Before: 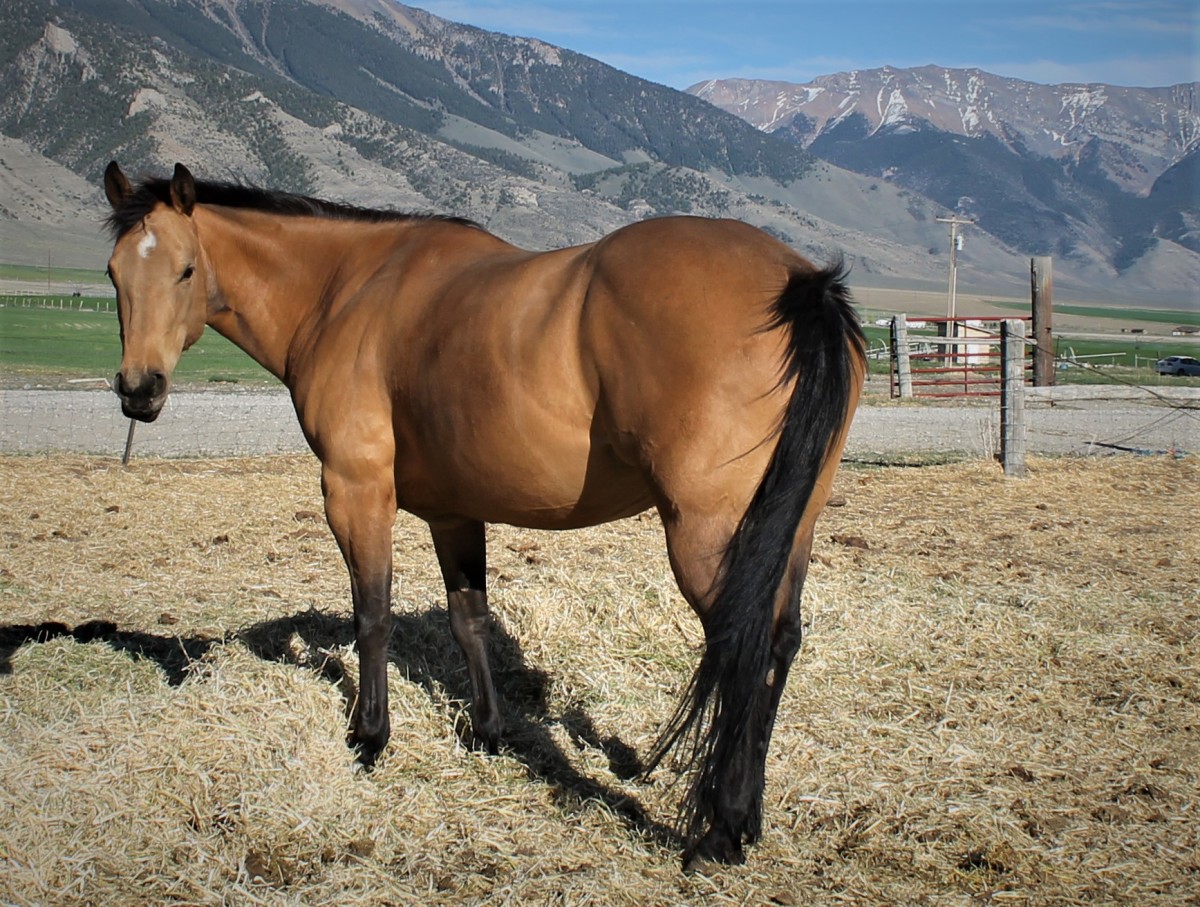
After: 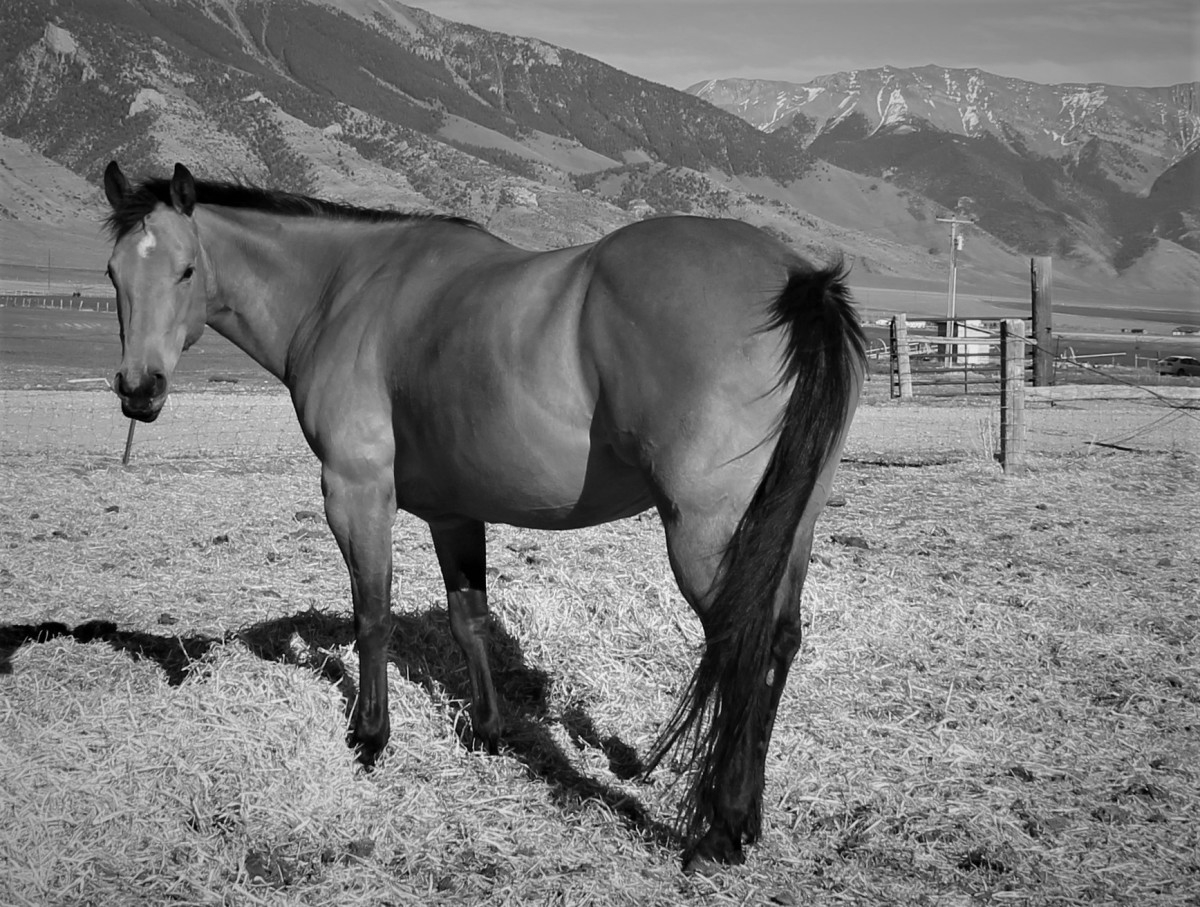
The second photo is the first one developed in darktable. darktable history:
white balance: red 0.924, blue 1.095
monochrome: a 16.01, b -2.65, highlights 0.52
color balance rgb: linear chroma grading › global chroma 15%, perceptual saturation grading › global saturation 30%
